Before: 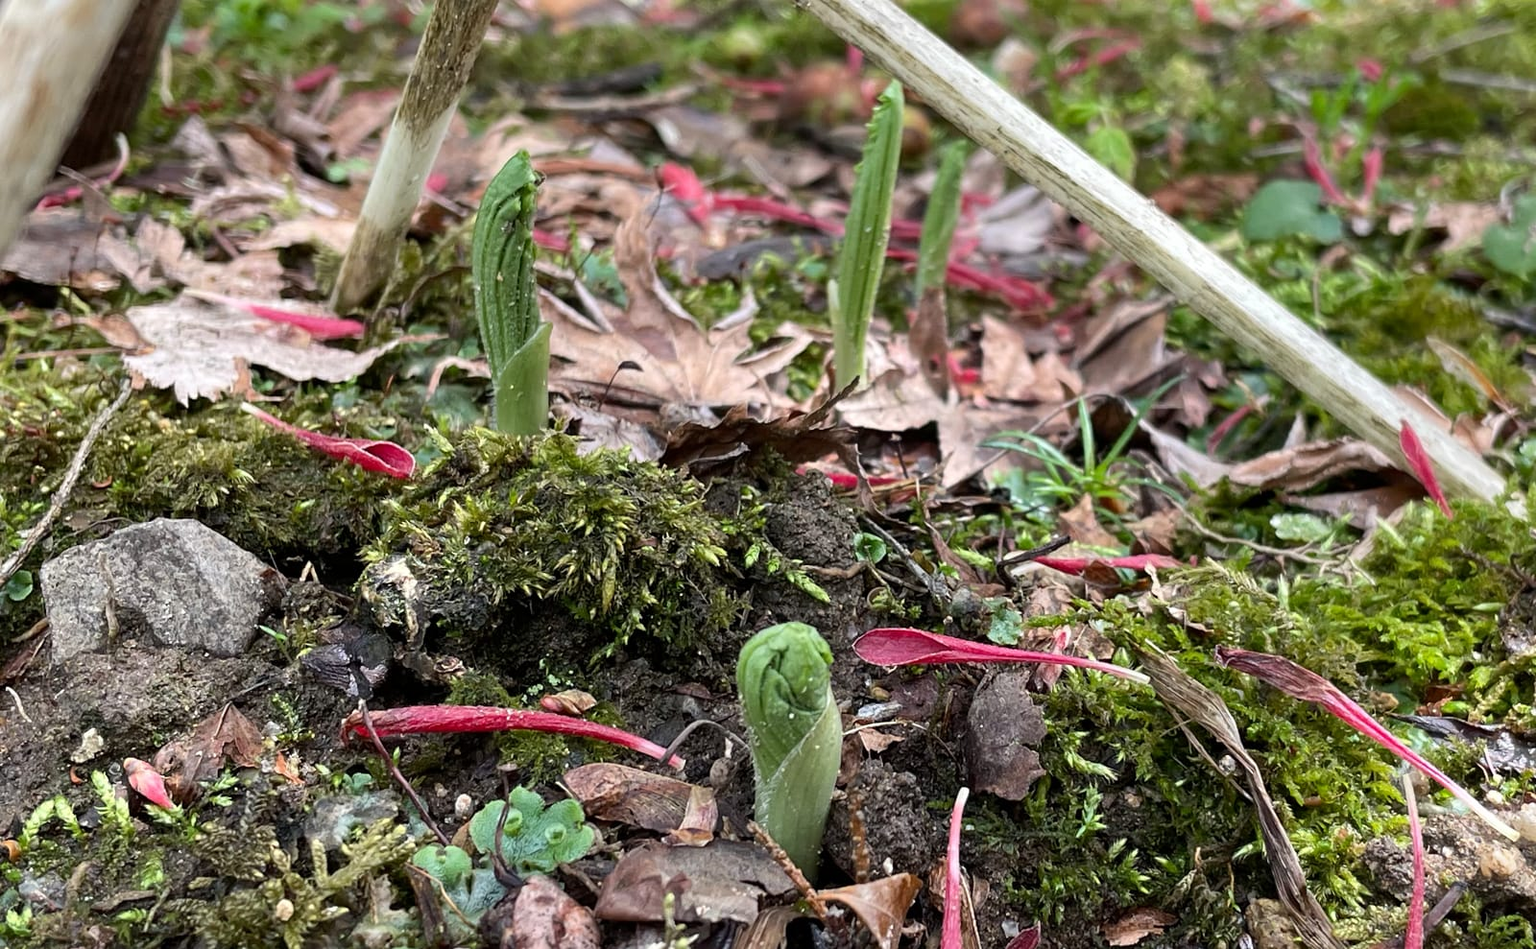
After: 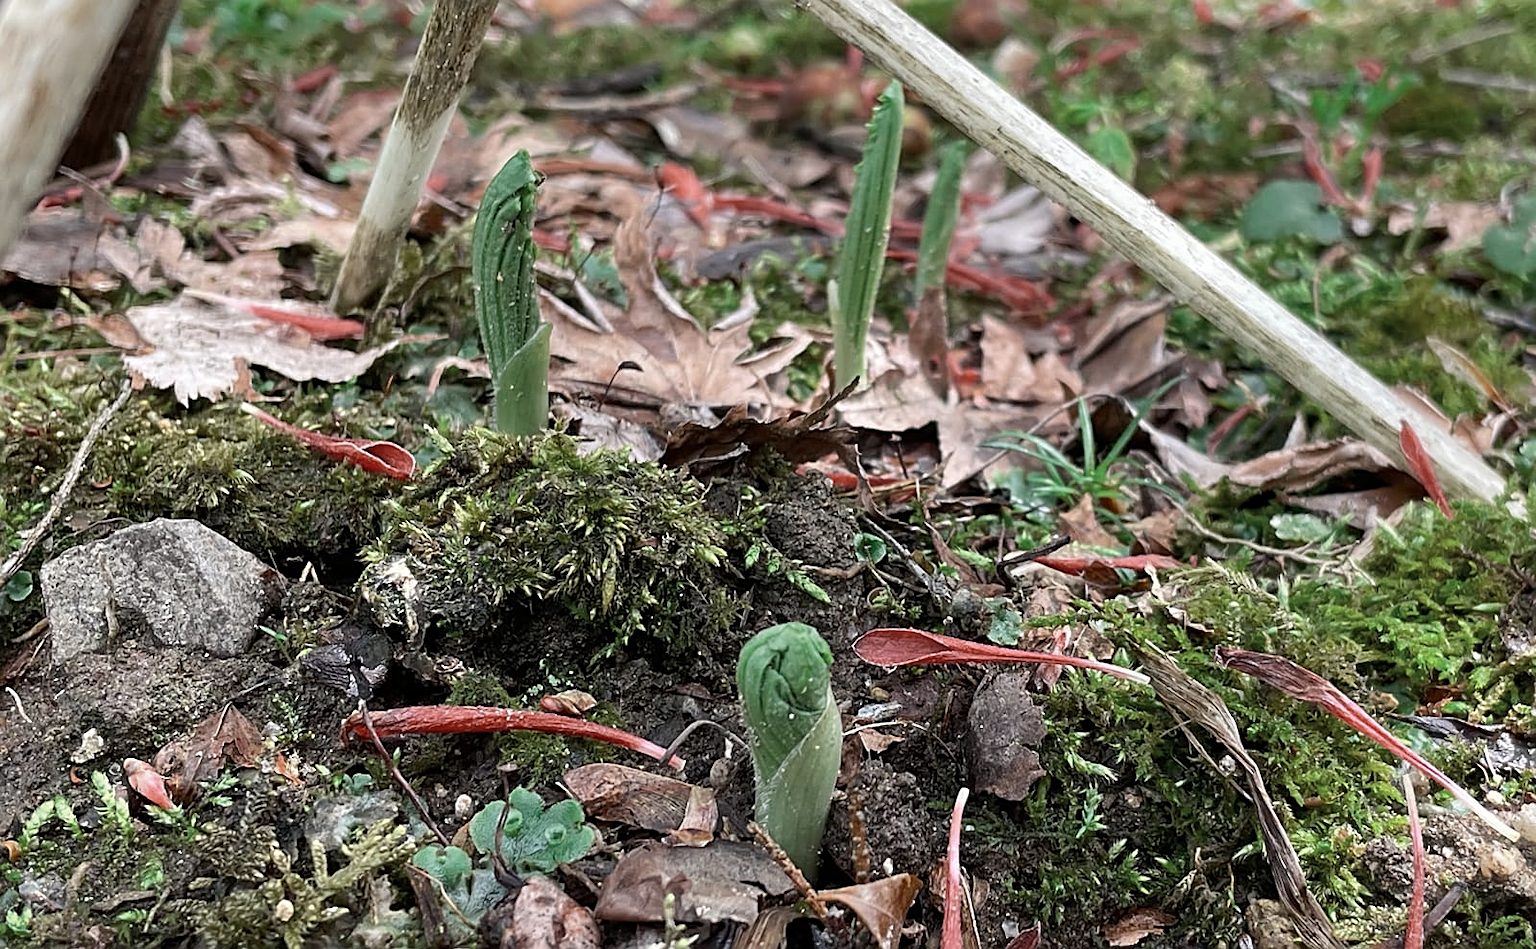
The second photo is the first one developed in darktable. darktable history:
color zones: curves: ch0 [(0, 0.5) (0.125, 0.4) (0.25, 0.5) (0.375, 0.4) (0.5, 0.4) (0.625, 0.35) (0.75, 0.35) (0.875, 0.5)]; ch1 [(0, 0.35) (0.125, 0.45) (0.25, 0.35) (0.375, 0.35) (0.5, 0.35) (0.625, 0.35) (0.75, 0.45) (0.875, 0.35)]; ch2 [(0, 0.6) (0.125, 0.5) (0.25, 0.5) (0.375, 0.6) (0.5, 0.6) (0.625, 0.5) (0.75, 0.5) (0.875, 0.5)]
sharpen: on, module defaults
